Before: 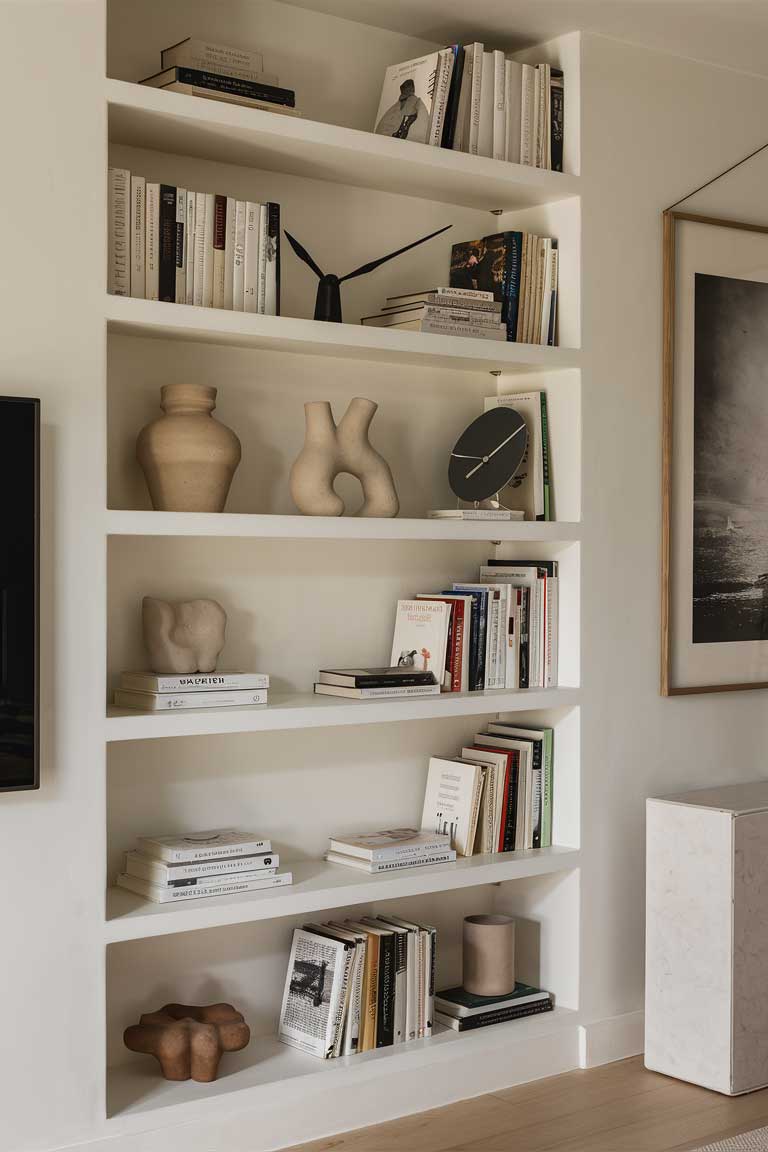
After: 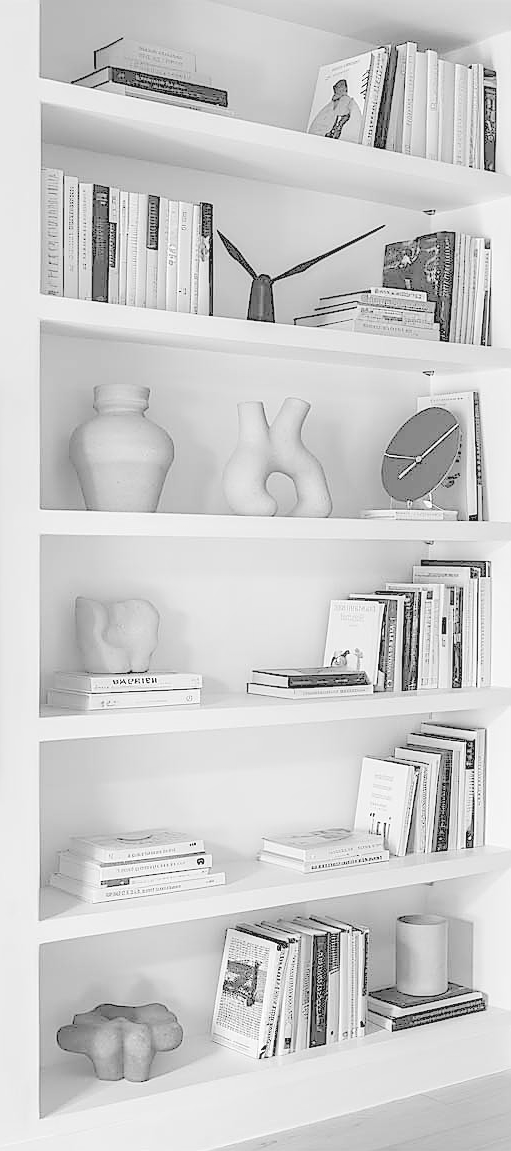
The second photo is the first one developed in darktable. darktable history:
contrast brightness saturation: brightness 1
local contrast: detail 110%
crop and rotate: left 8.786%, right 24.548%
tone equalizer: on, module defaults
monochrome: a -74.22, b 78.2
exposure: black level correction 0, exposure 0.7 EV, compensate exposure bias true, compensate highlight preservation false
sharpen: radius 1.4, amount 1.25, threshold 0.7
